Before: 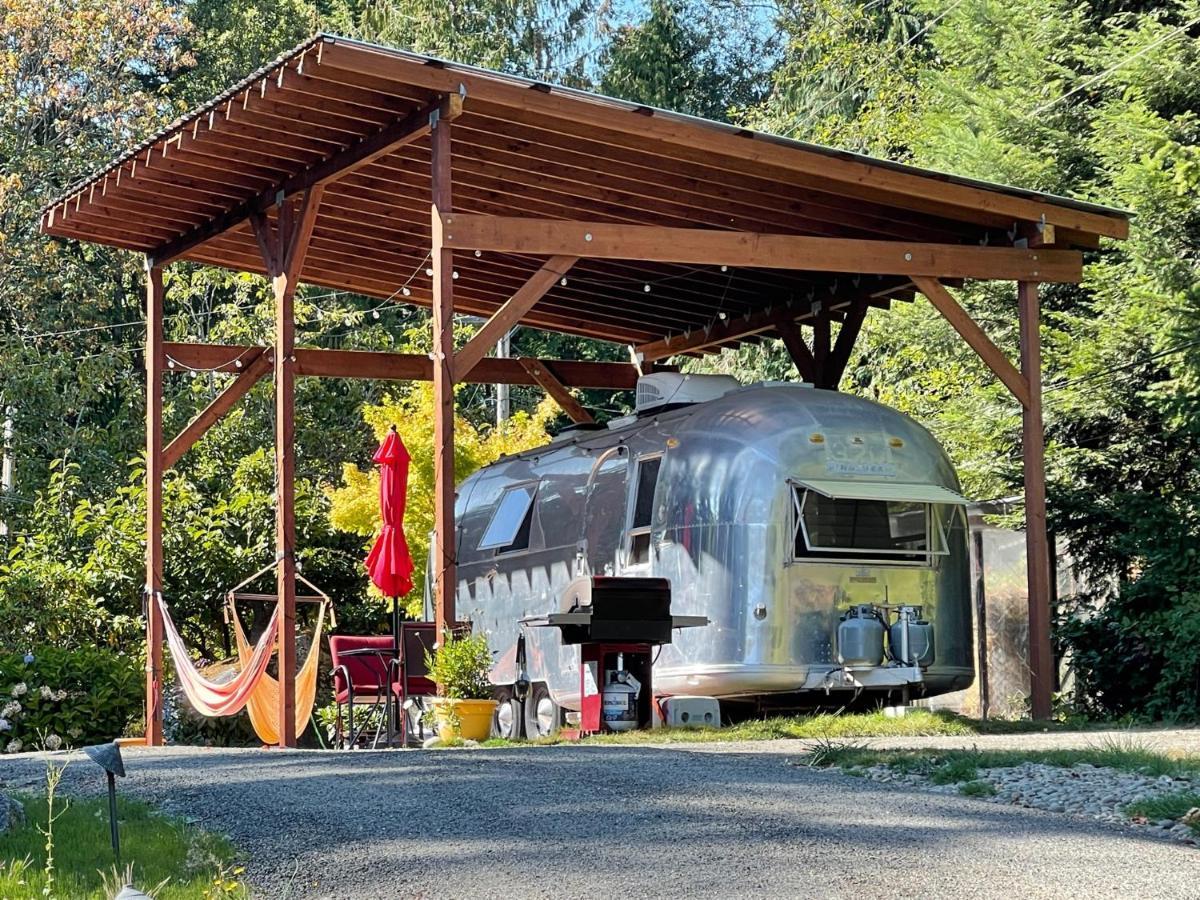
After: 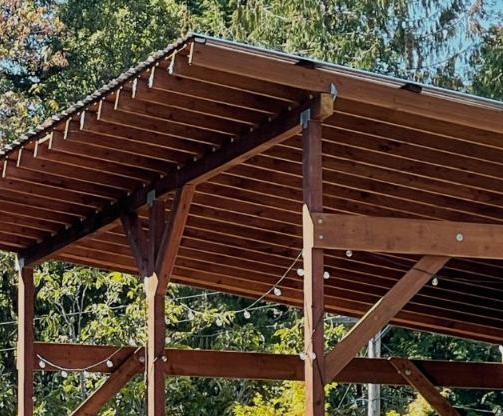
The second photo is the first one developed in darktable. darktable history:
tone equalizer: on, module defaults
white balance: emerald 1
crop and rotate: left 10.817%, top 0.062%, right 47.194%, bottom 53.626%
exposure: exposure -0.462 EV, compensate highlight preservation false
